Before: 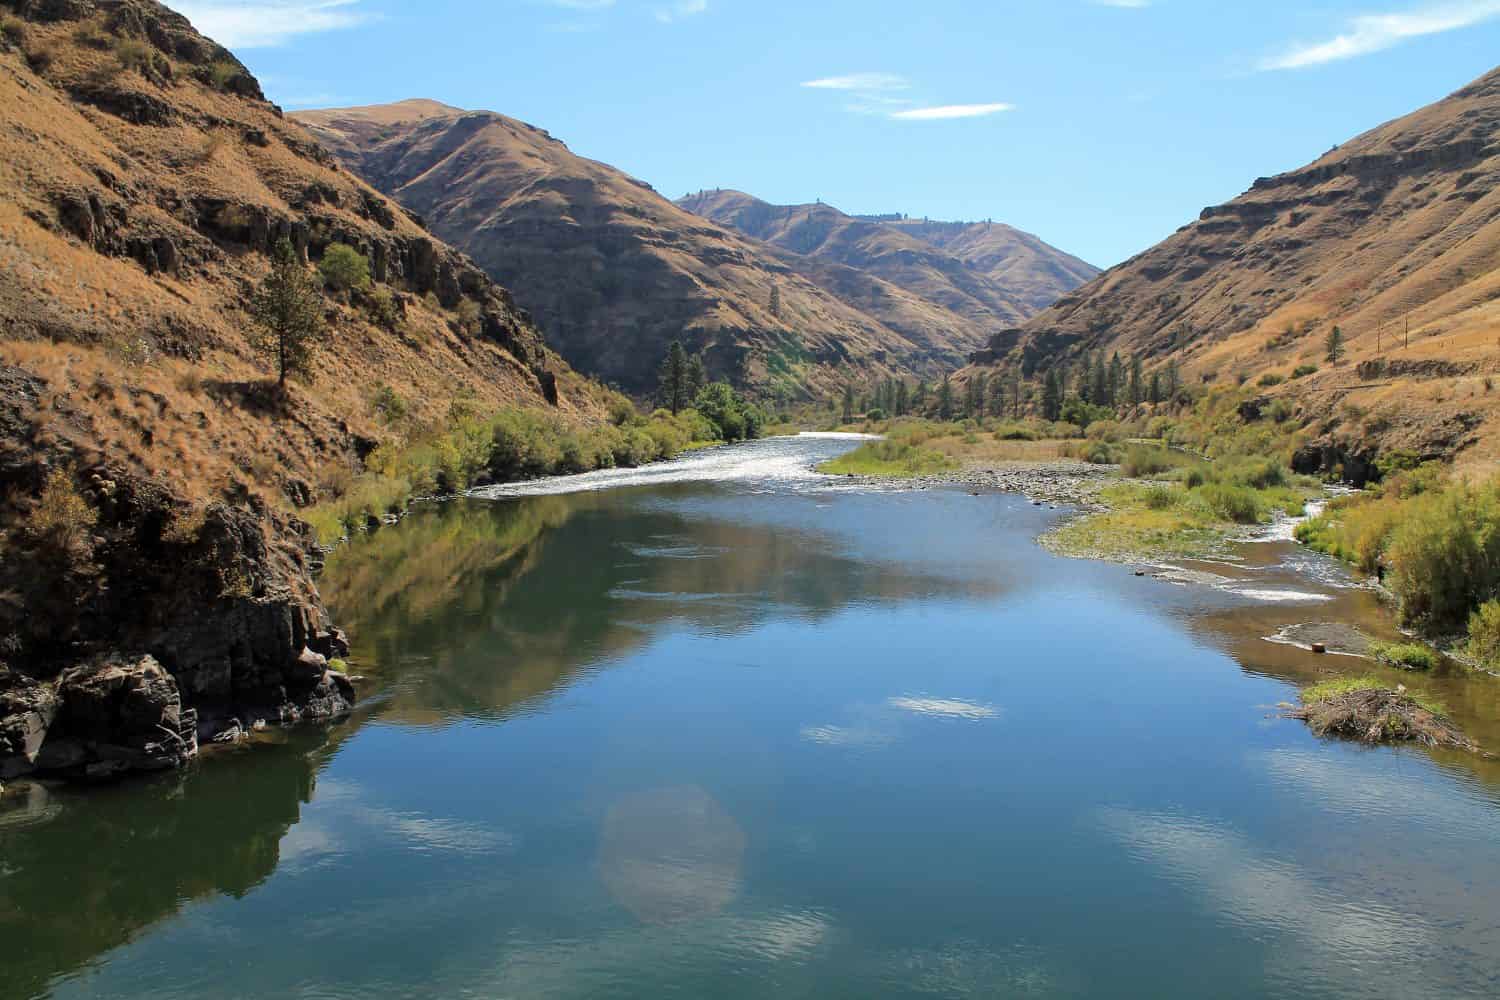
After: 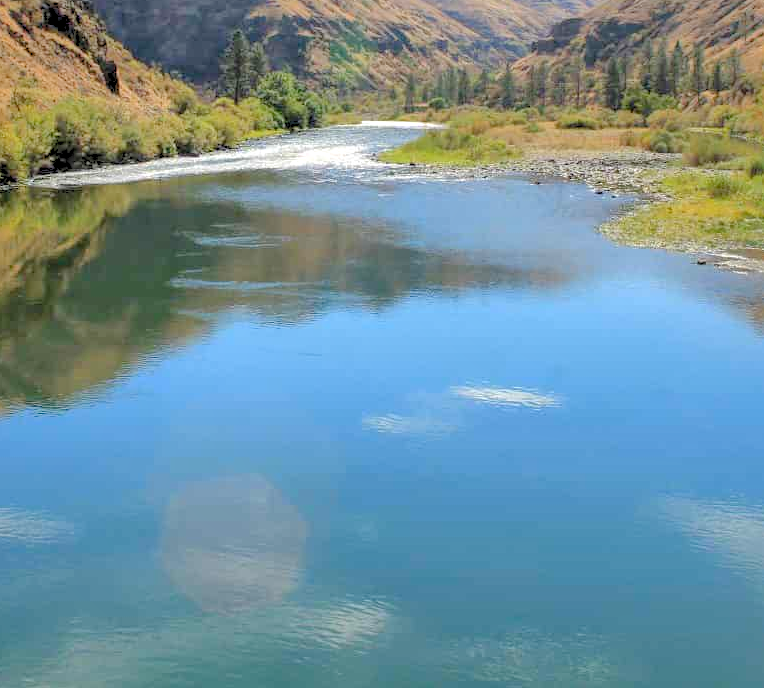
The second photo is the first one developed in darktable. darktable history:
levels: levels [0.072, 0.414, 0.976]
shadows and highlights: shadows 40, highlights -60
local contrast: on, module defaults
crop and rotate: left 29.237%, top 31.152%, right 19.807%
base curve: curves: ch0 [(0, 0) (0.472, 0.455) (1, 1)], preserve colors none
